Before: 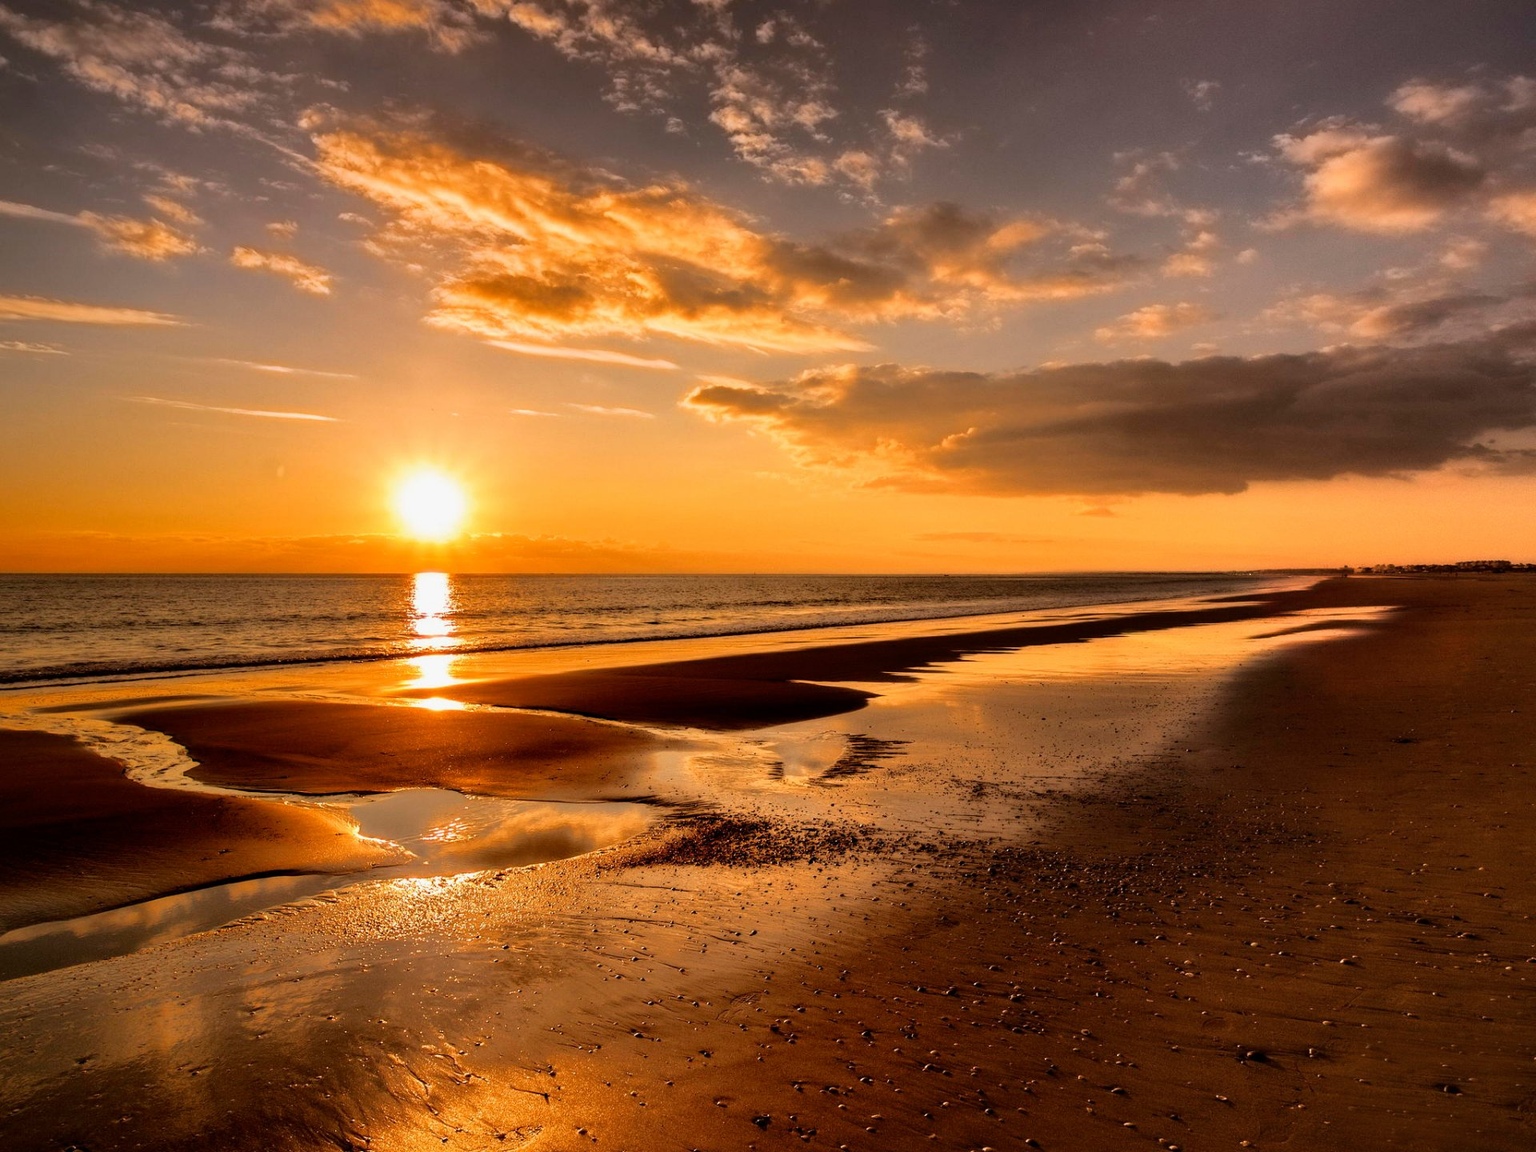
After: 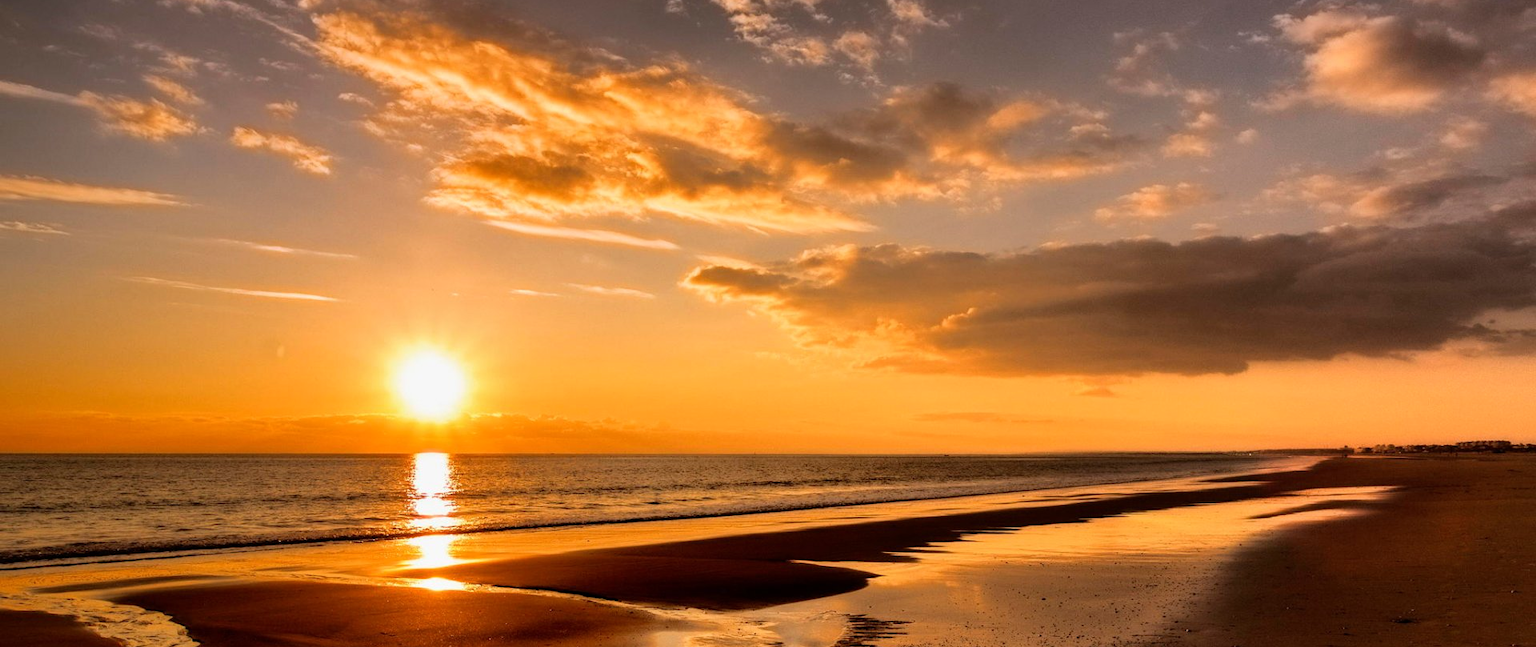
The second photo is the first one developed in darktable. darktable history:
crop and rotate: top 10.429%, bottom 33.326%
tone equalizer: on, module defaults
